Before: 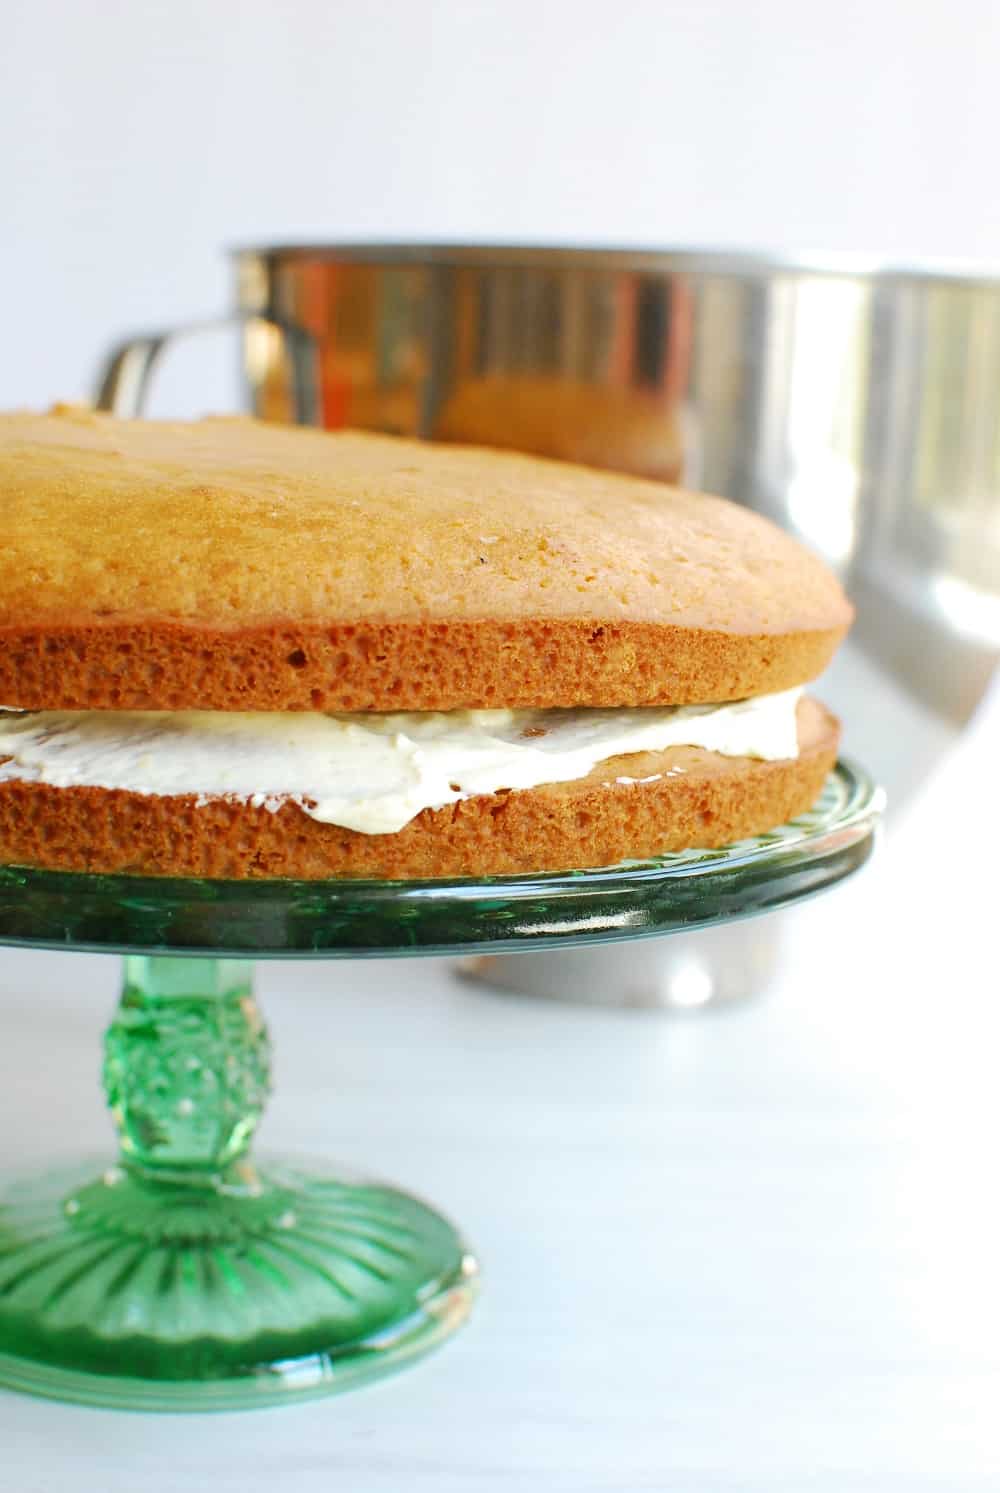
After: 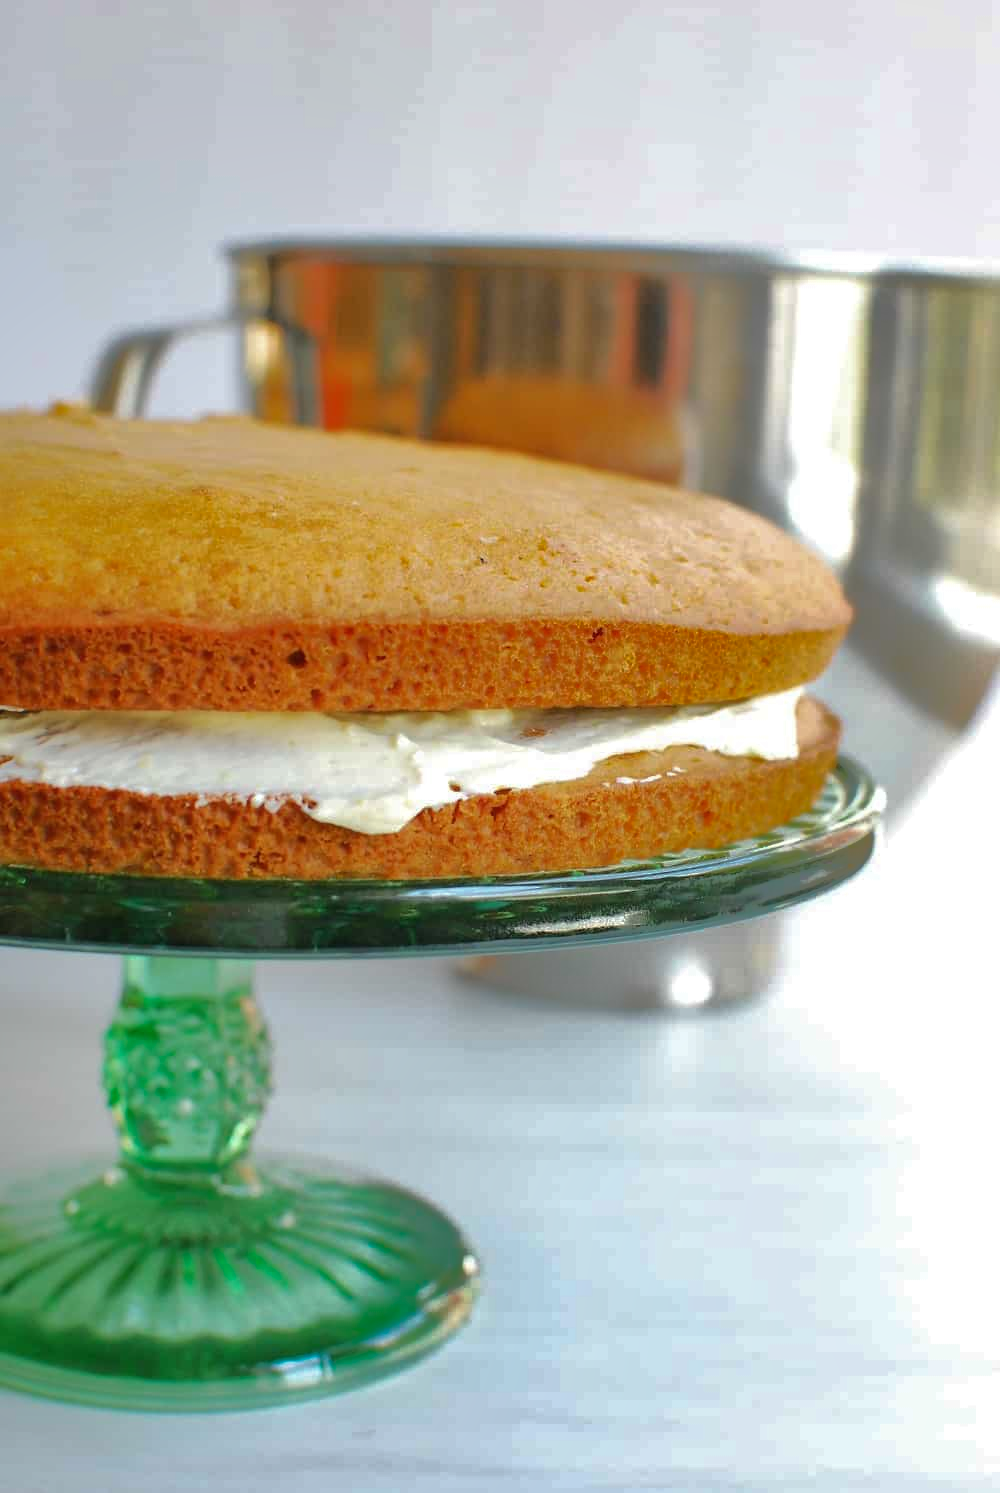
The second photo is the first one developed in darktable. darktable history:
shadows and highlights: shadows 25.09, highlights -69.6
